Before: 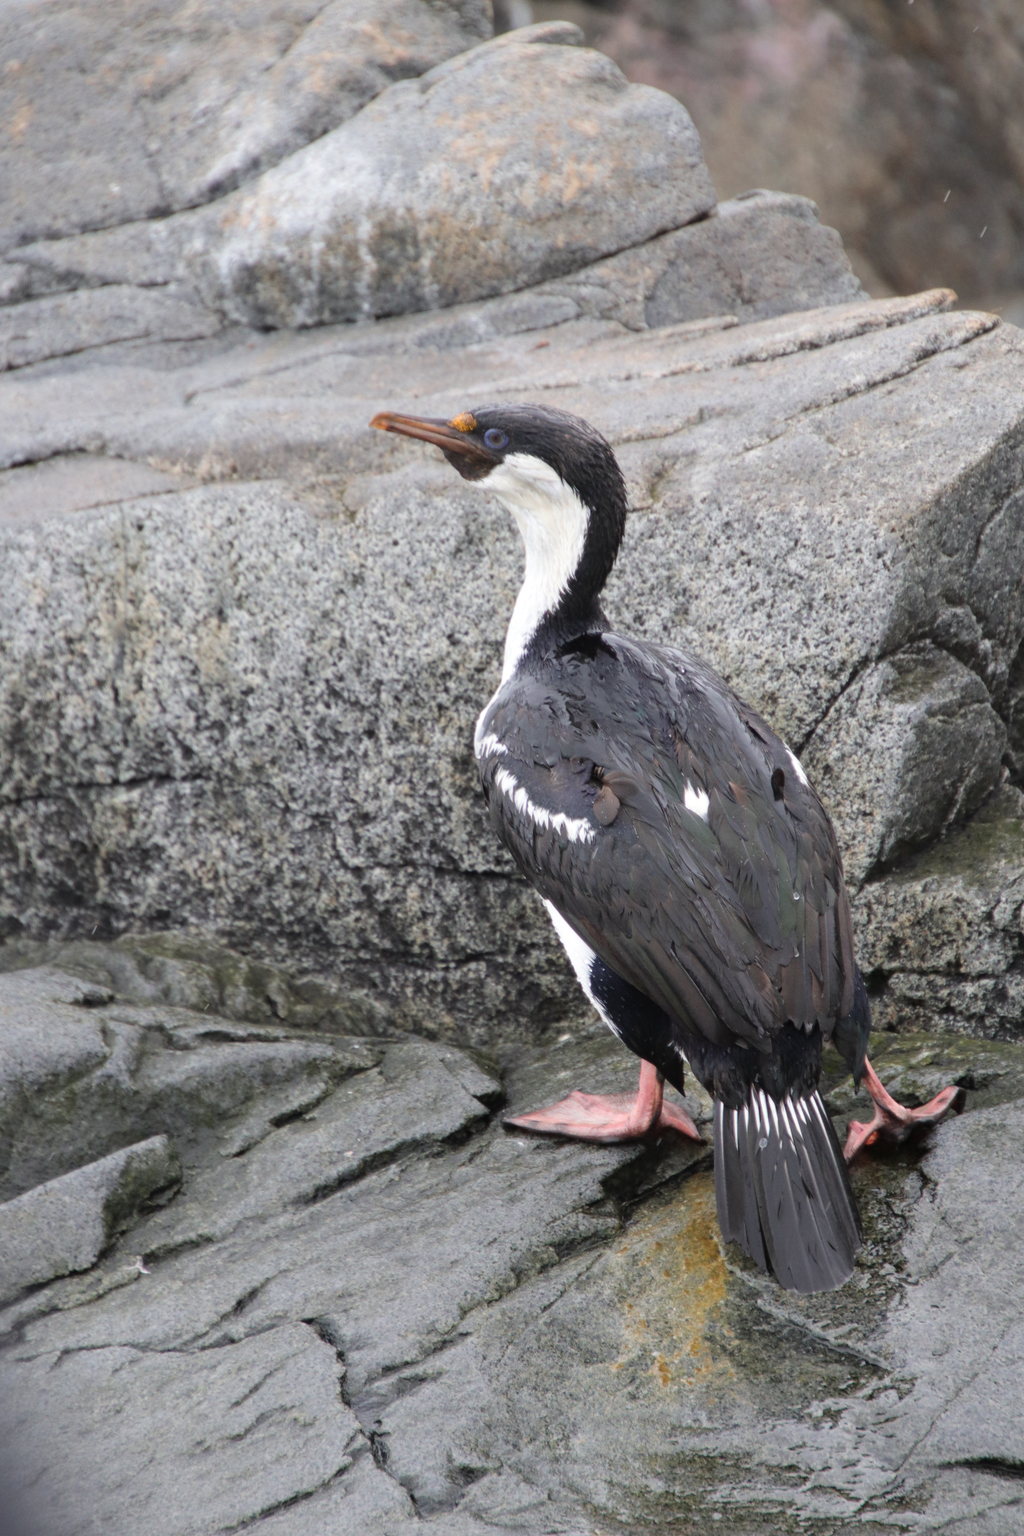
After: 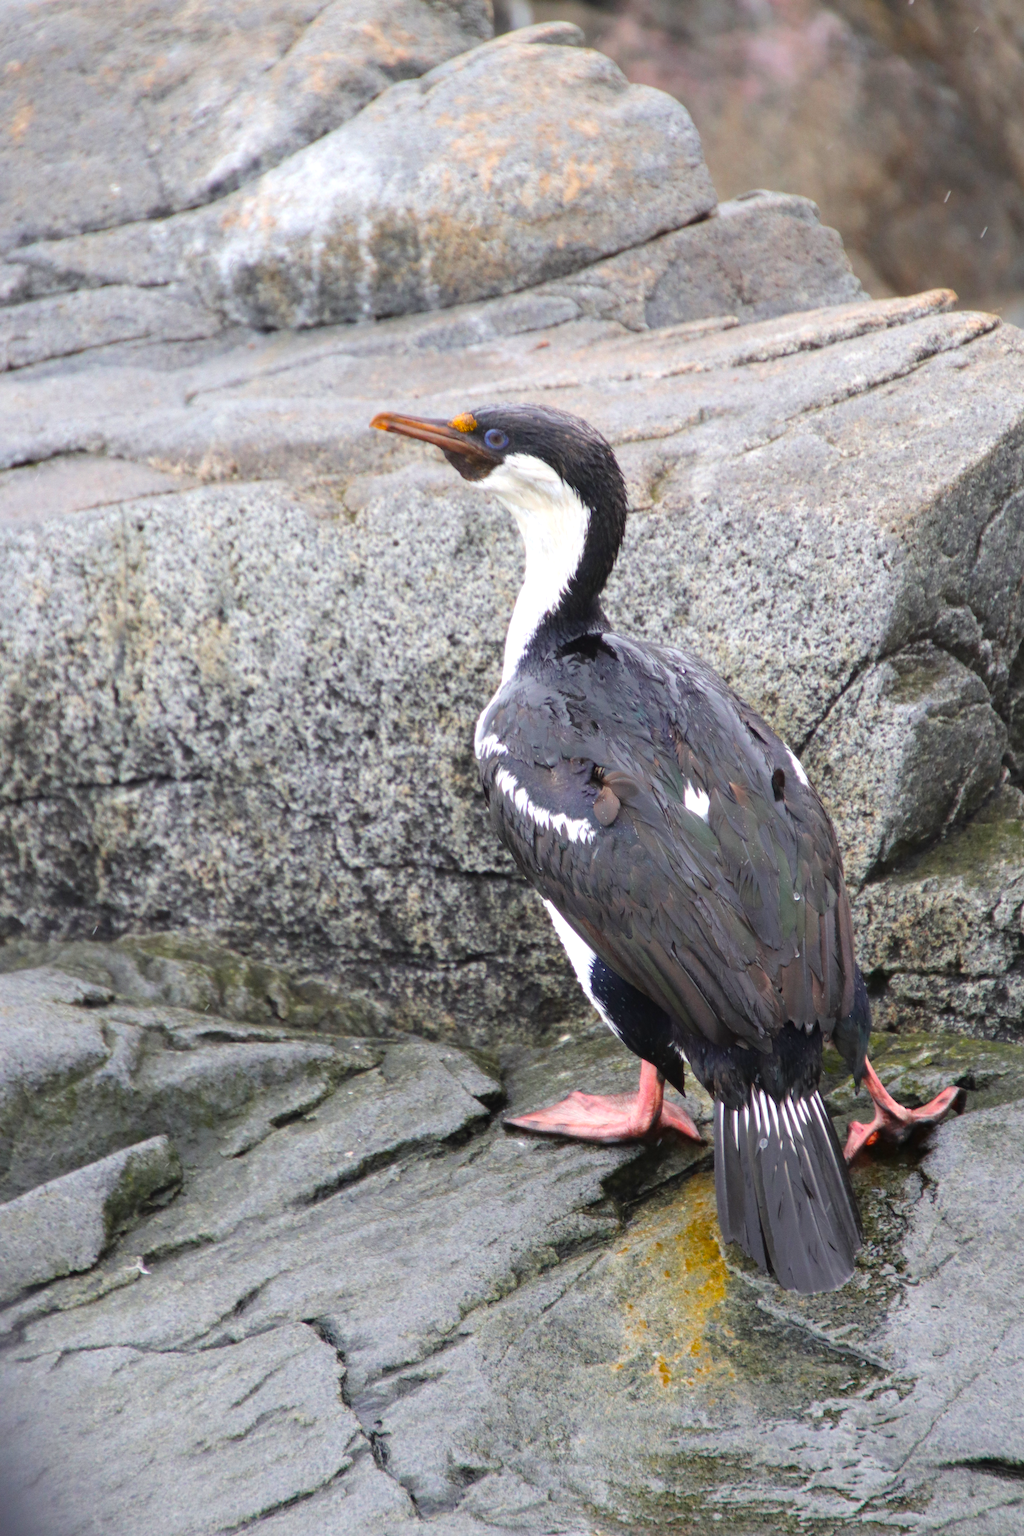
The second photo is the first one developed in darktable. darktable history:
color balance rgb: linear chroma grading › global chroma 15%, perceptual saturation grading › global saturation 30%
exposure: black level correction 0, exposure 0.3 EV, compensate highlight preservation false
